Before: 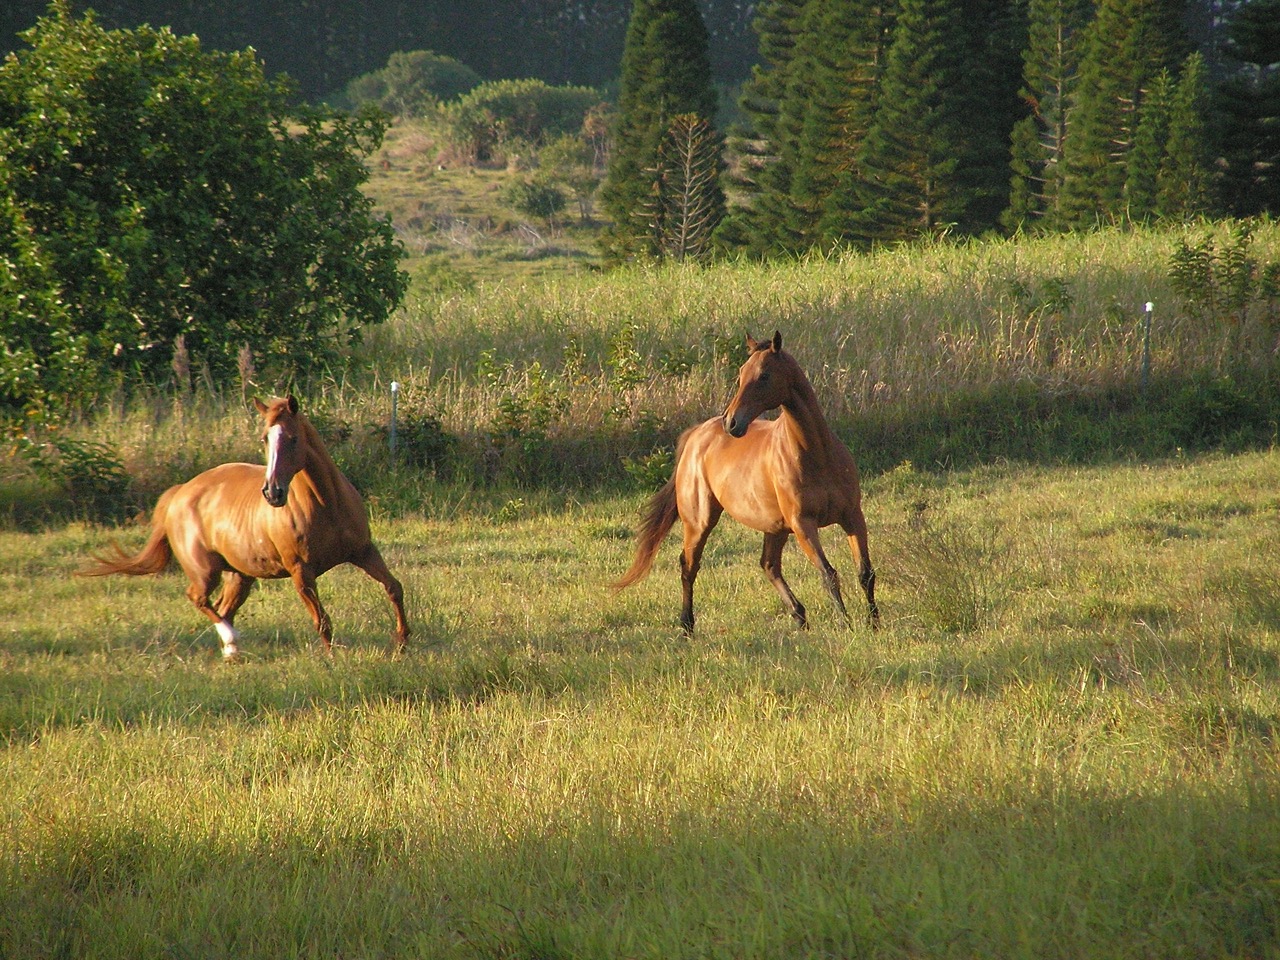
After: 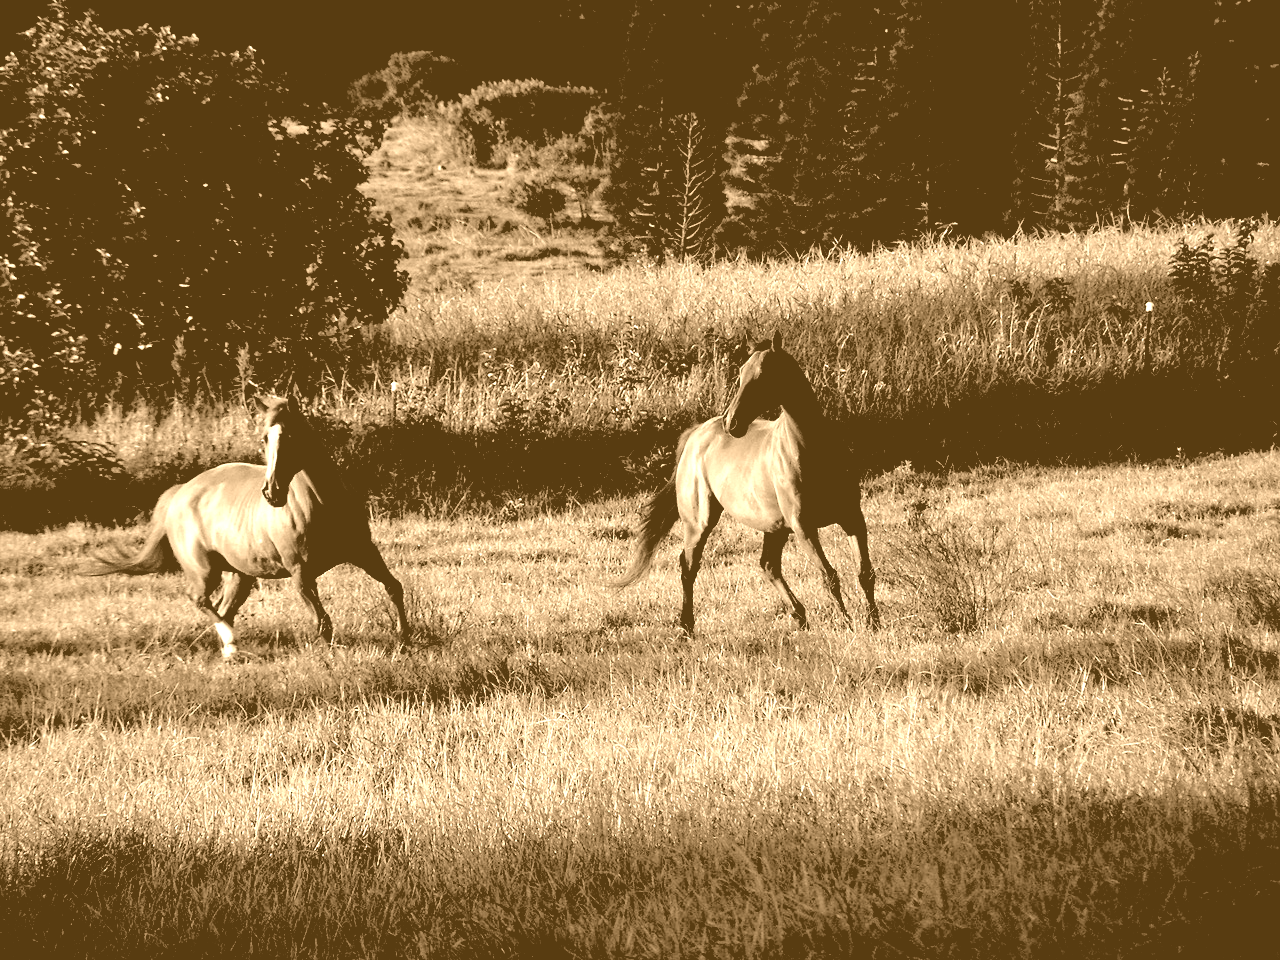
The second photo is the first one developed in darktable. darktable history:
colorize: hue 28.8°, source mix 100%
color balance: on, module defaults
exposure: black level correction 0.1, exposure -0.092 EV, compensate highlight preservation false
